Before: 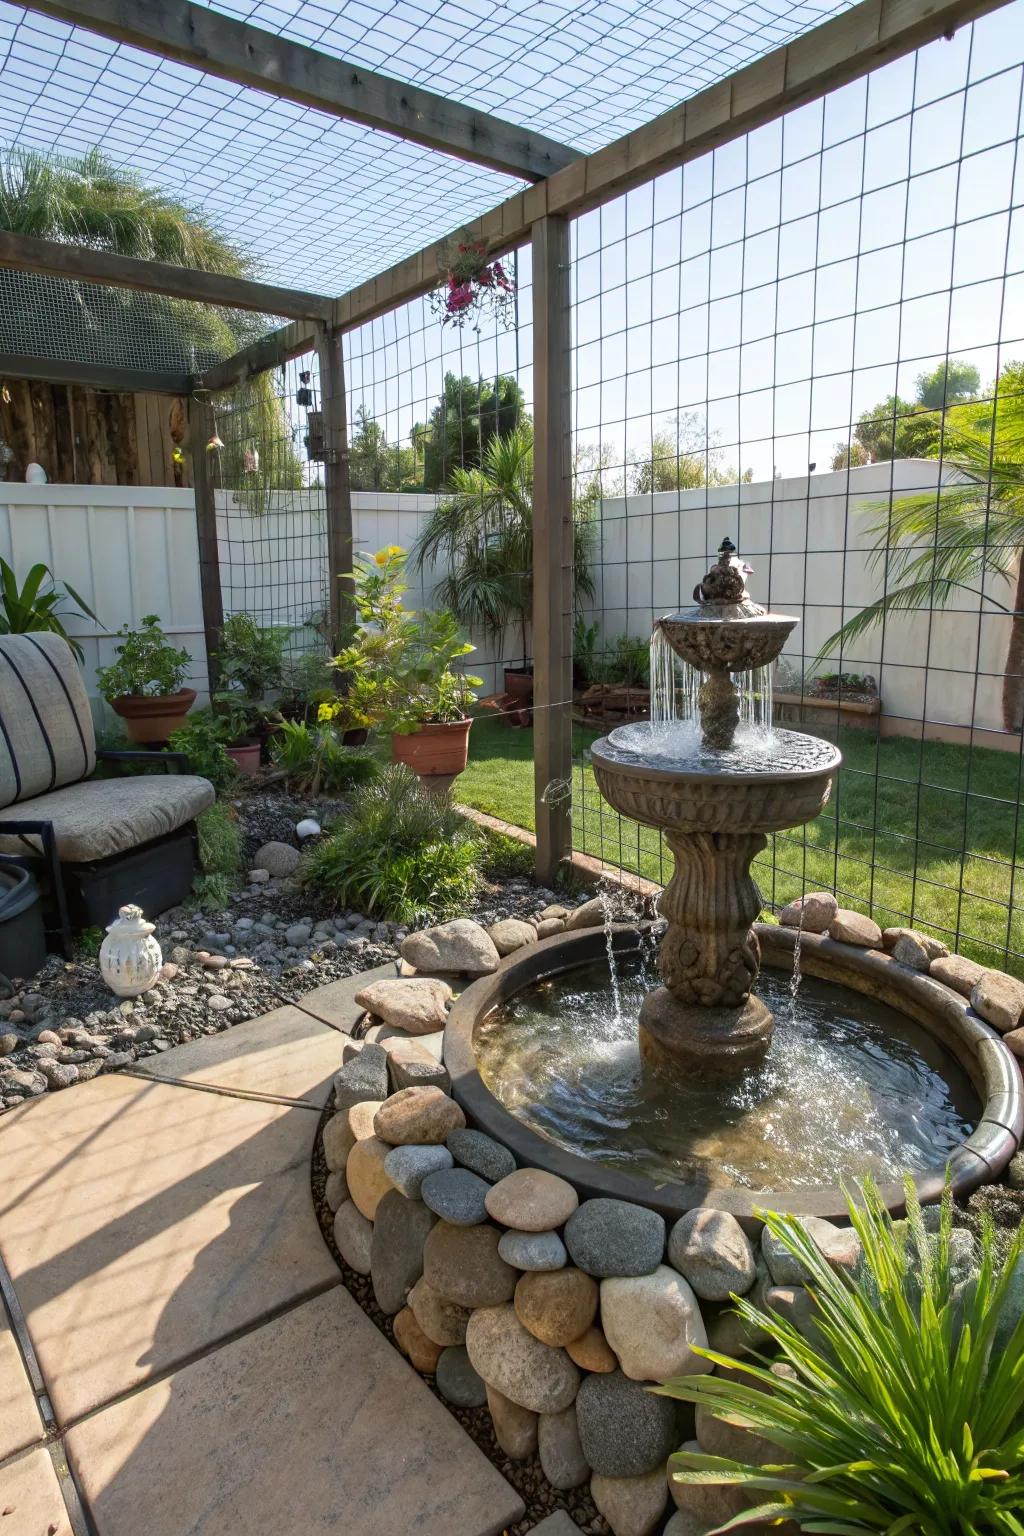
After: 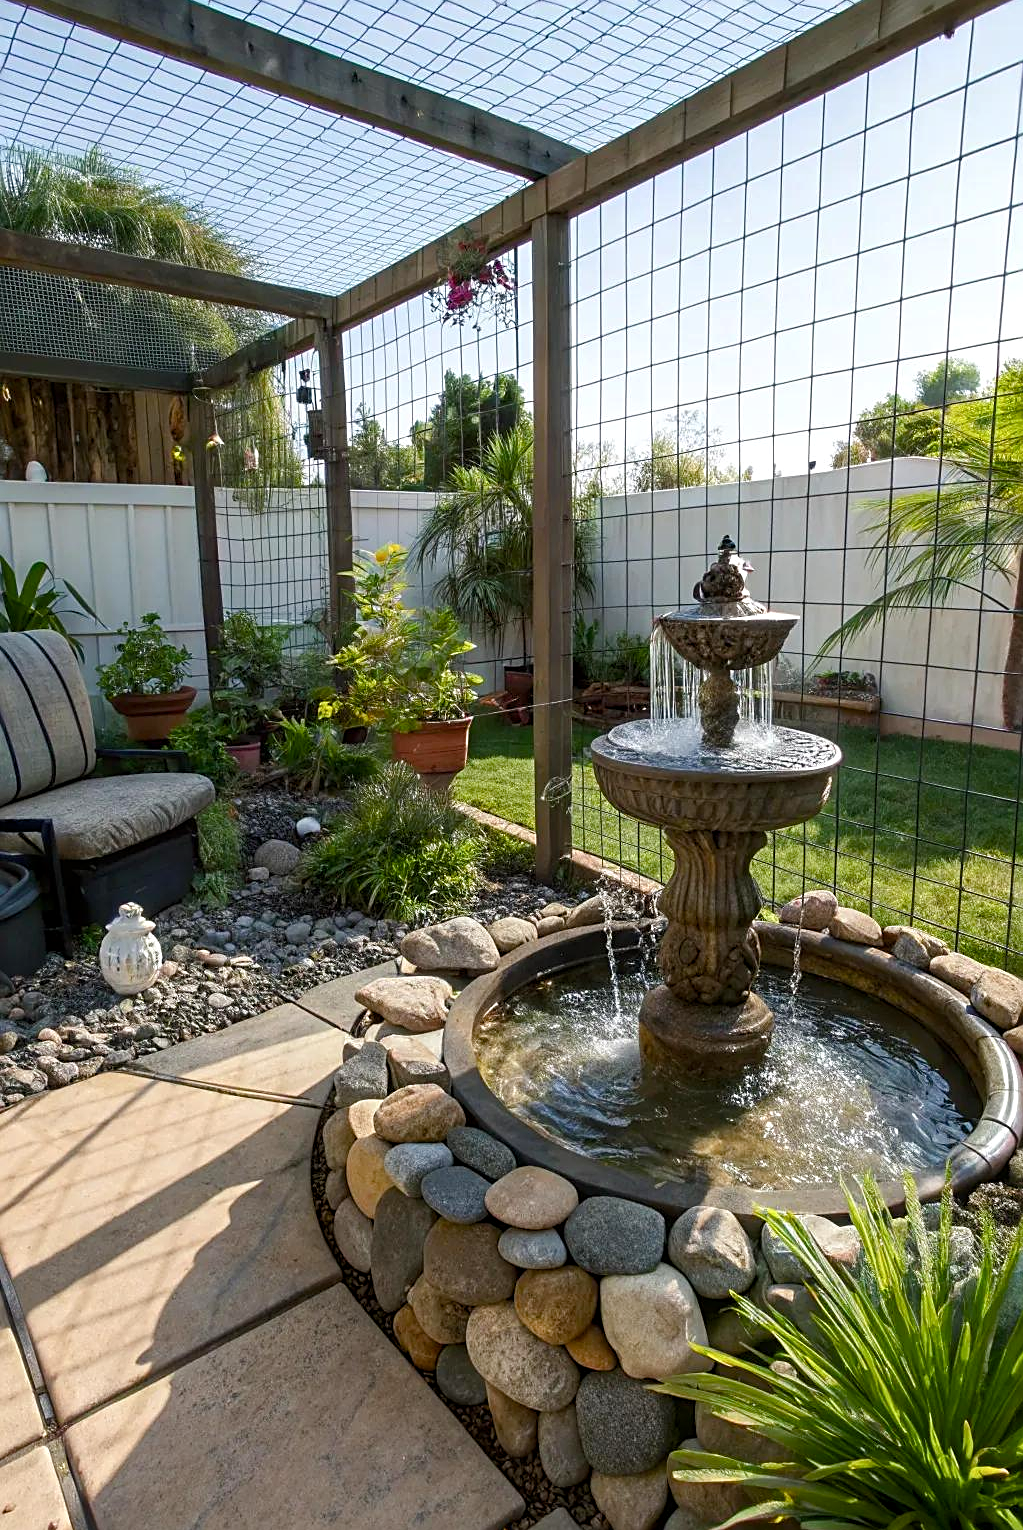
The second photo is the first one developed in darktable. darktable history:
crop: top 0.179%, bottom 0.185%
local contrast: highlights 102%, shadows 97%, detail 119%, midtone range 0.2
color balance rgb: shadows lift › luminance -19.766%, perceptual saturation grading › global saturation 20%, perceptual saturation grading › highlights -25.319%, perceptual saturation grading › shadows 26.142%
sharpen: on, module defaults
